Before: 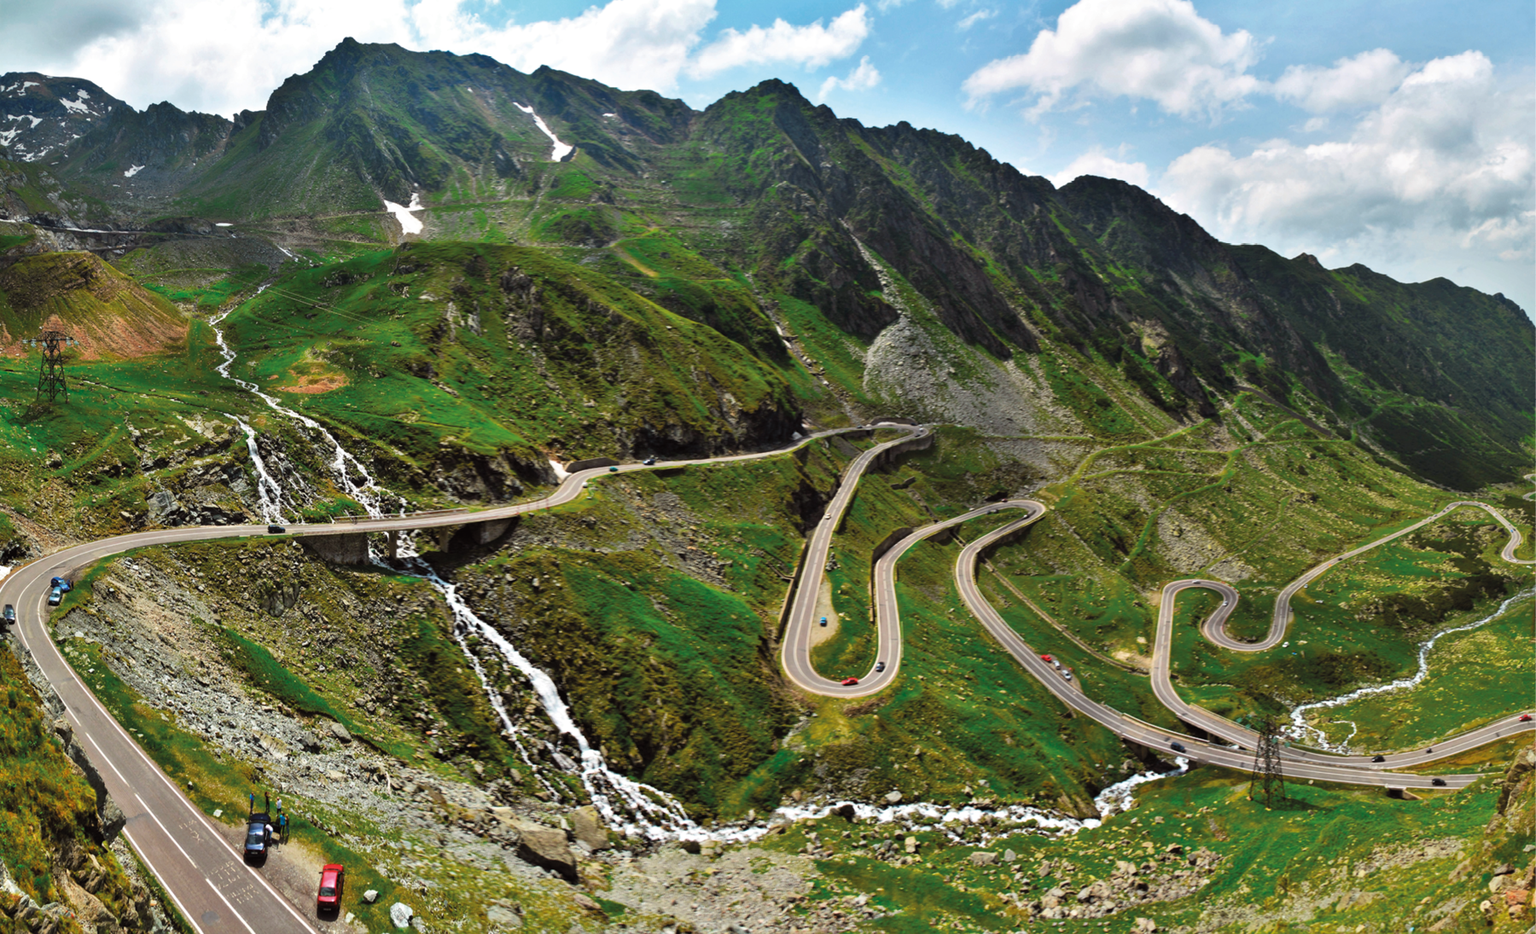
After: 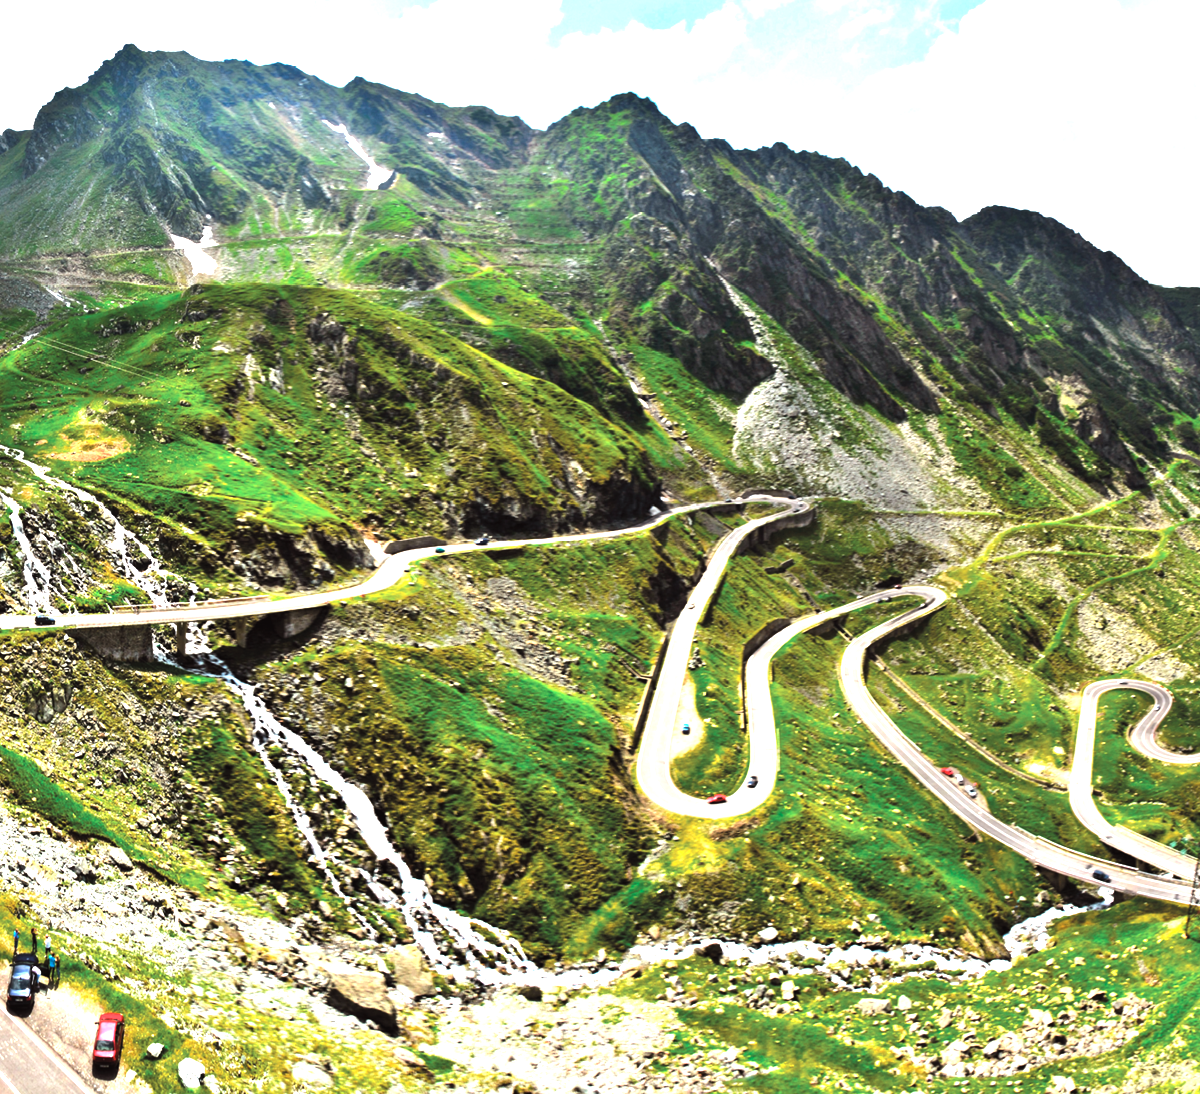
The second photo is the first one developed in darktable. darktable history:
tone equalizer: -8 EV -0.75 EV, -7 EV -0.7 EV, -6 EV -0.6 EV, -5 EV -0.4 EV, -3 EV 0.4 EV, -2 EV 0.6 EV, -1 EV 0.7 EV, +0 EV 0.75 EV, edges refinement/feathering 500, mask exposure compensation -1.57 EV, preserve details no
crop and rotate: left 15.546%, right 17.787%
exposure: black level correction 0, exposure 1.1 EV, compensate exposure bias true, compensate highlight preservation false
